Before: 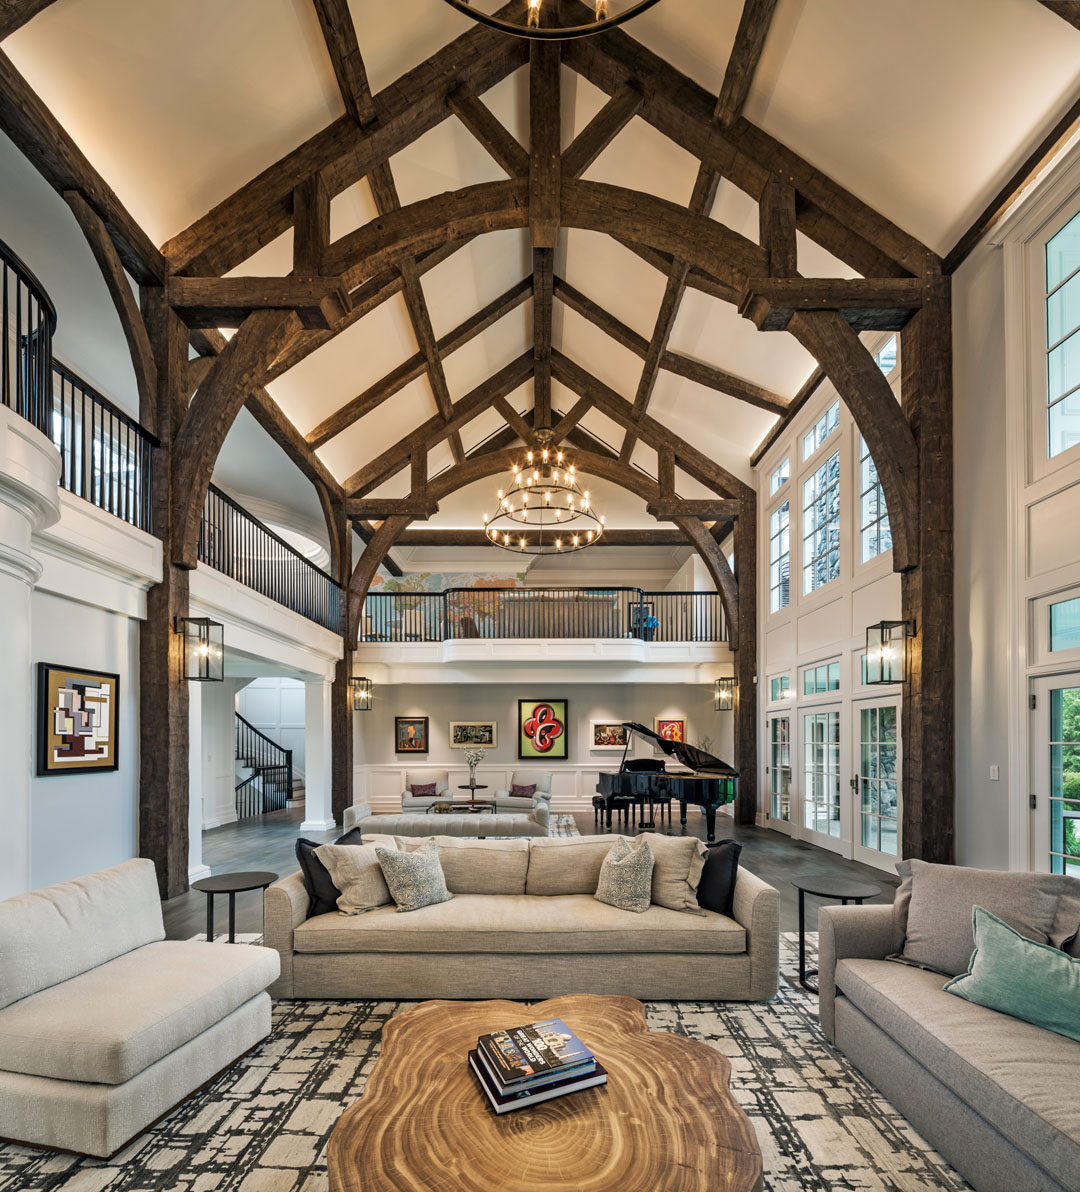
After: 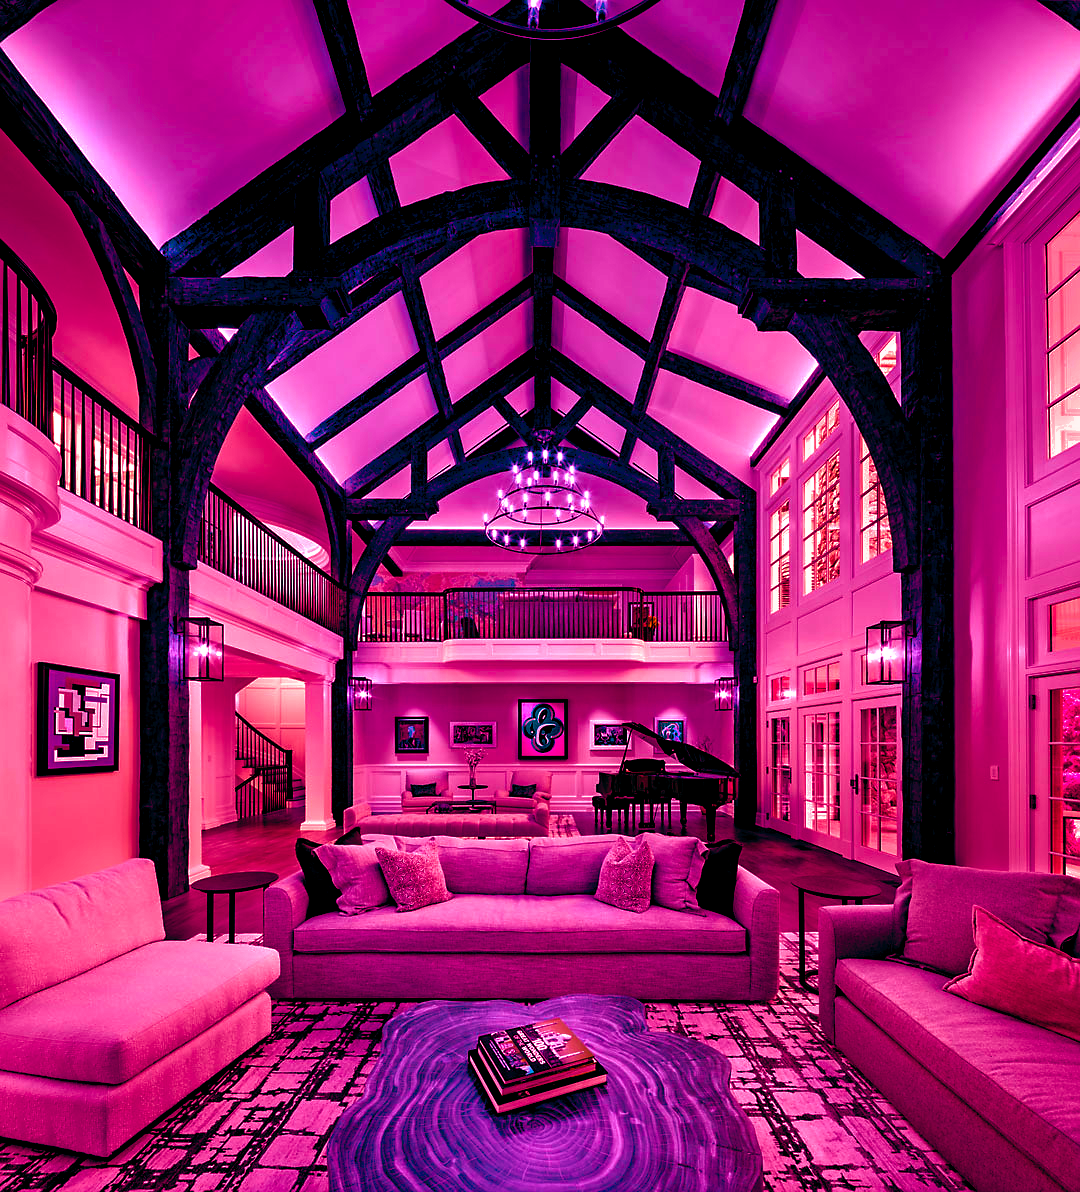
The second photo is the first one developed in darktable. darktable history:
color balance rgb: shadows lift › luminance -18.76%, shadows lift › chroma 35.44%, power › luminance -3.76%, power › hue 142.17°, highlights gain › chroma 7.5%, highlights gain › hue 184.75°, global offset › luminance -0.52%, global offset › chroma 0.91%, global offset › hue 173.36°, shadows fall-off 300%, white fulcrum 2 EV, highlights fall-off 300%, linear chroma grading › shadows 17.19%, linear chroma grading › highlights 61.12%, linear chroma grading › global chroma 50%, hue shift -150.52°, perceptual brilliance grading › global brilliance 12%, mask middle-gray fulcrum 100%, contrast gray fulcrum 38.43%, contrast 35.15%, saturation formula JzAzBz (2021)
shadows and highlights: on, module defaults
sharpen: radius 1, threshold 1
